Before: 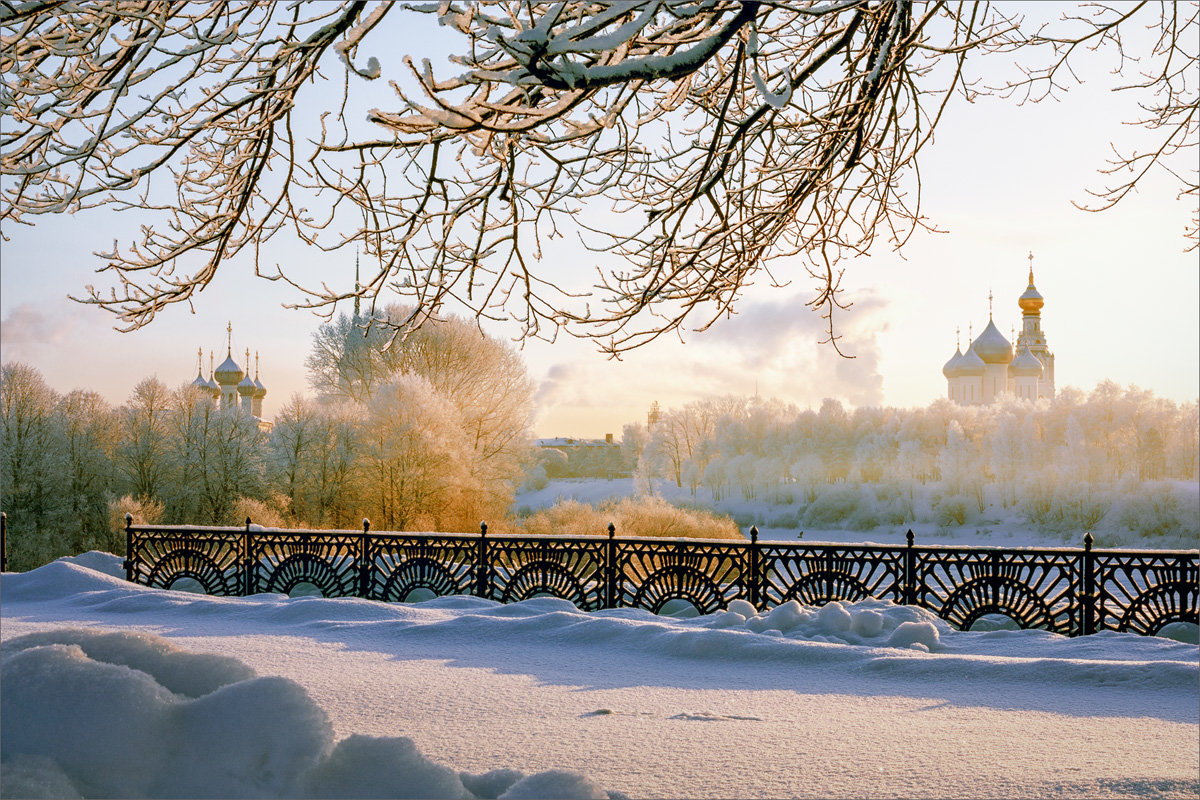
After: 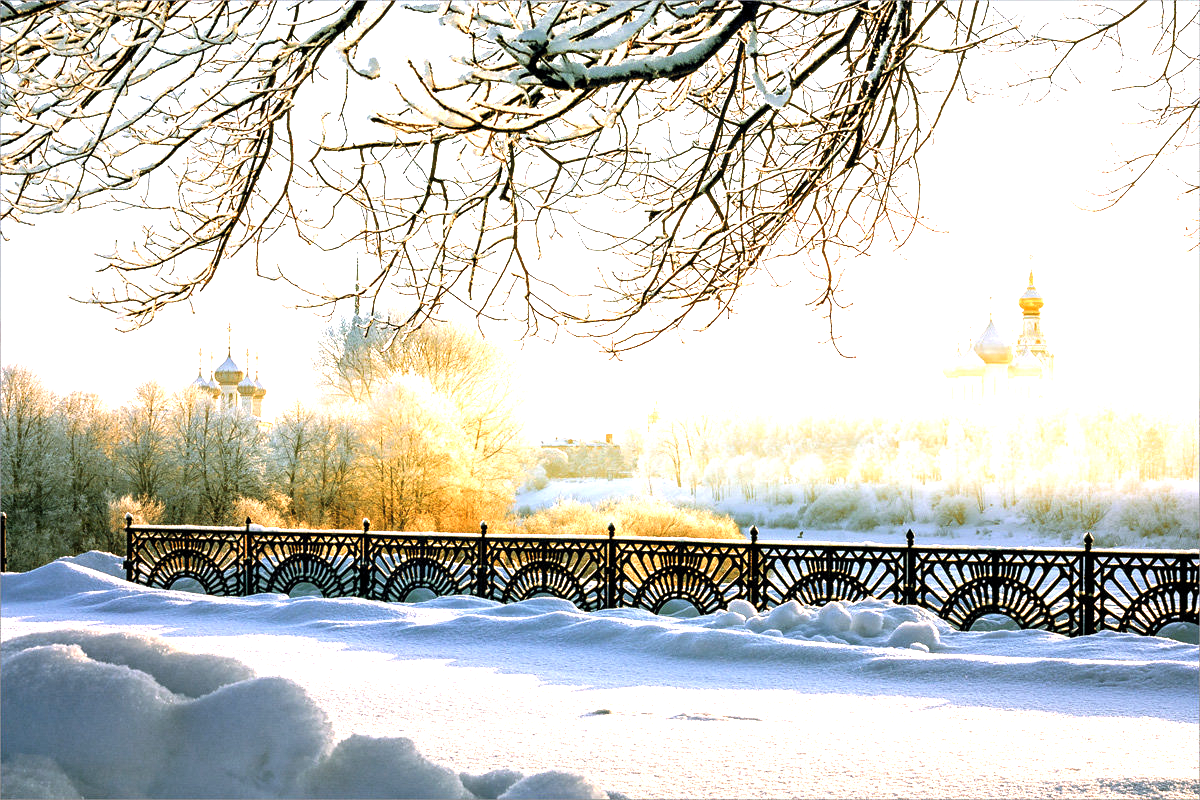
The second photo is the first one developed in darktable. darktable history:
levels: levels [0.029, 0.545, 0.971]
exposure: black level correction 0, exposure 1.47 EV, compensate highlight preservation false
